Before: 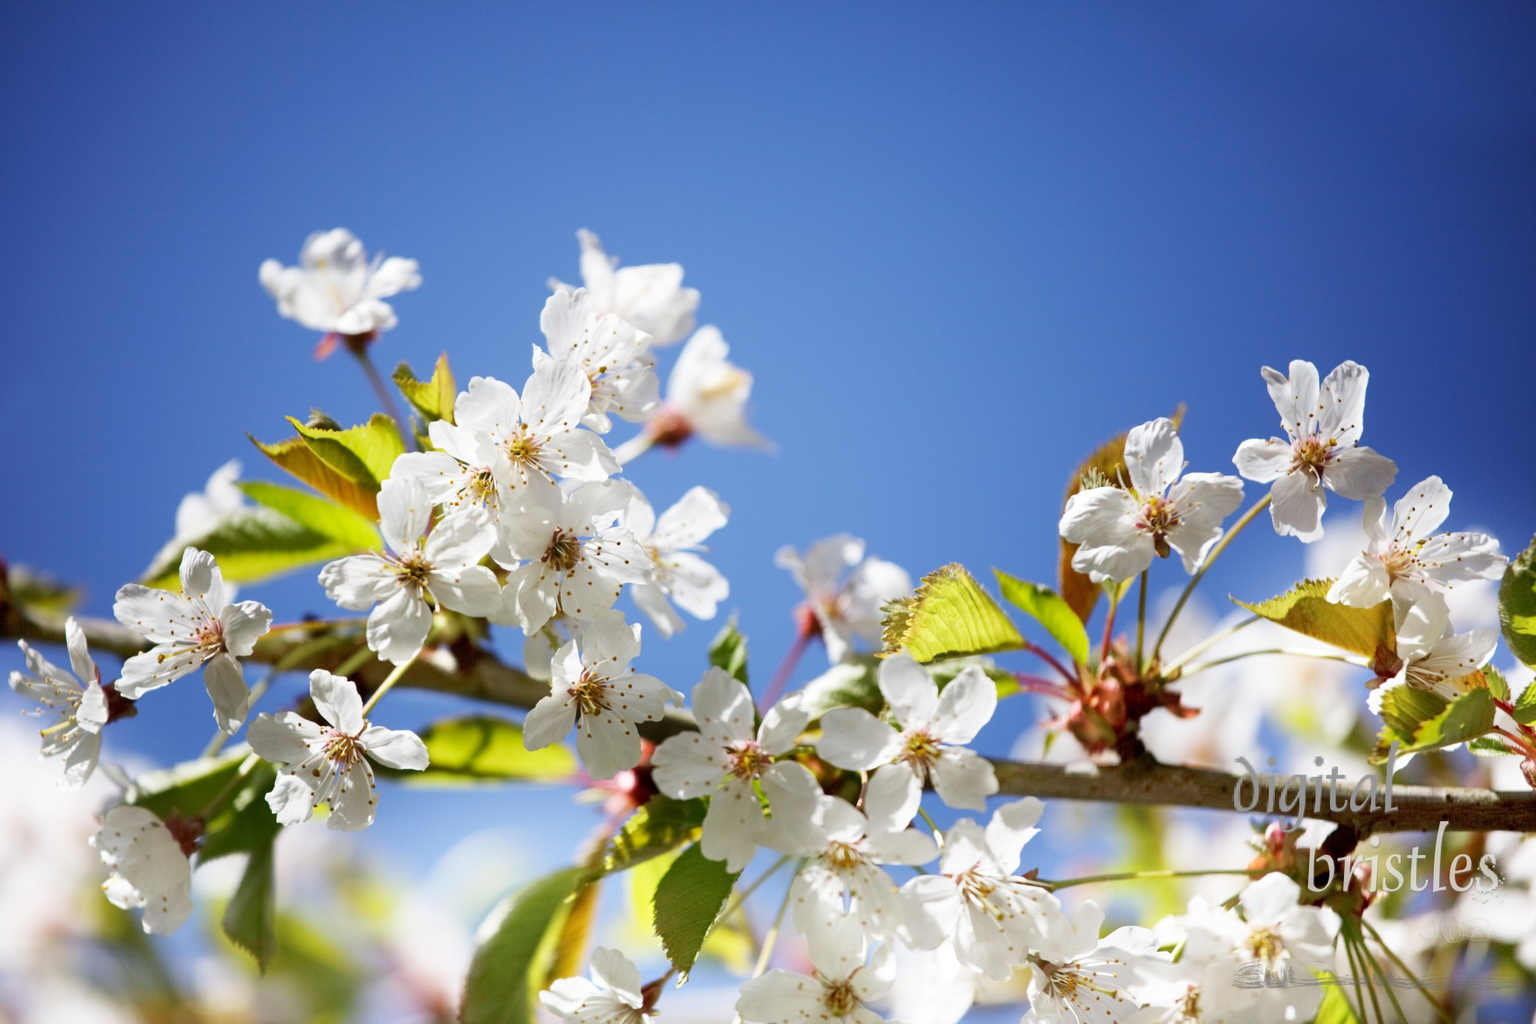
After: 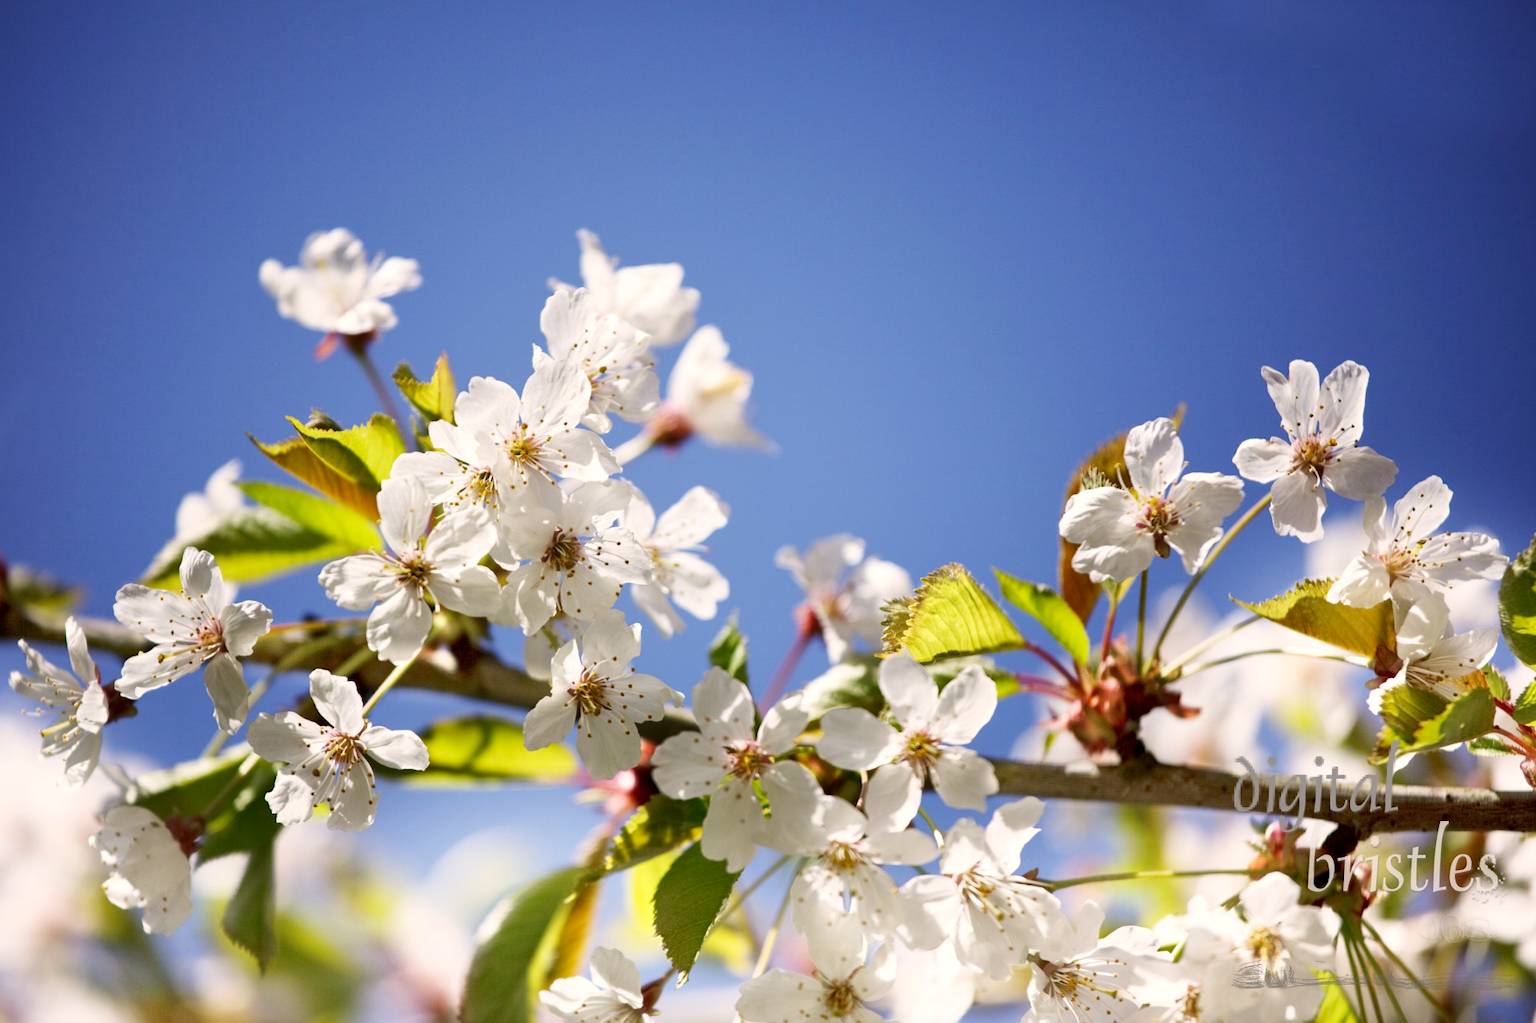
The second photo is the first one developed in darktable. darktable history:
color correction: highlights a* 3.75, highlights b* 5.14
local contrast: mode bilateral grid, contrast 19, coarseness 50, detail 119%, midtone range 0.2
